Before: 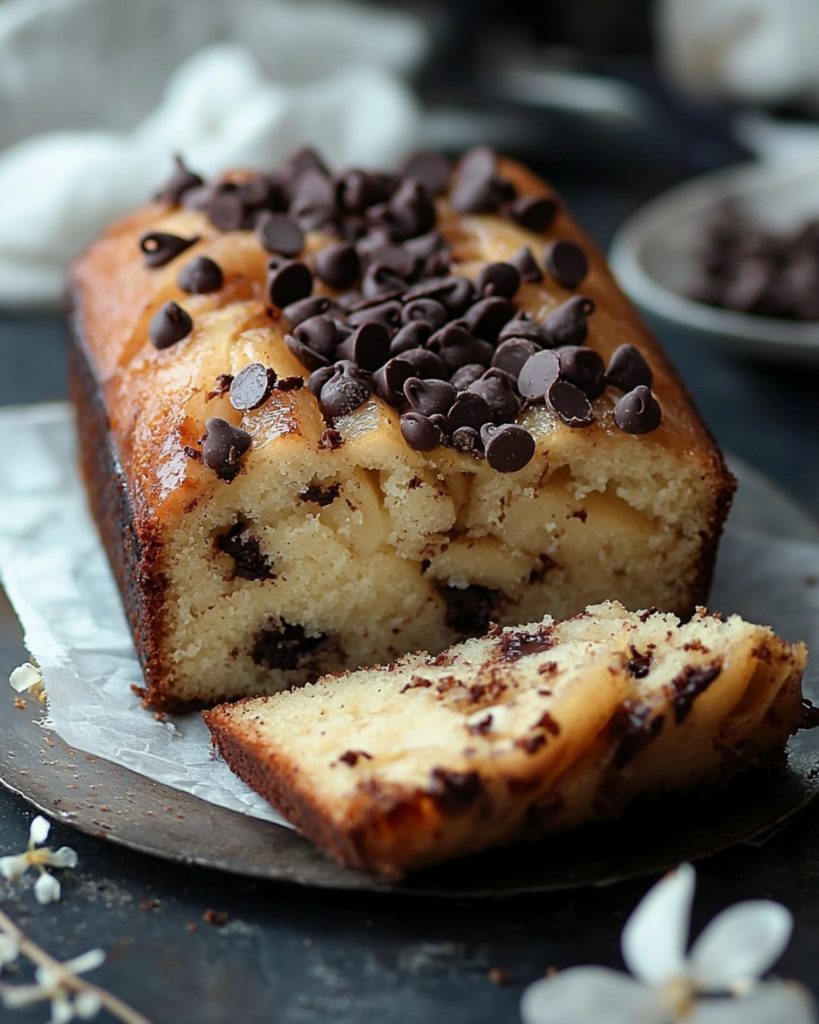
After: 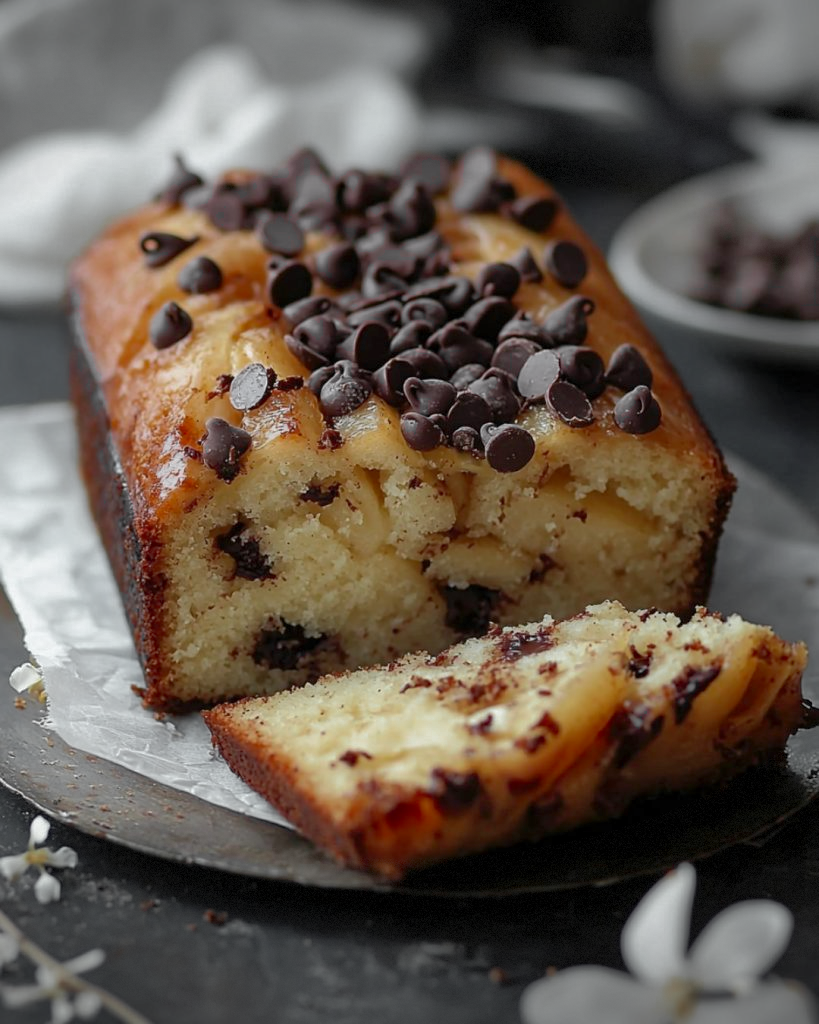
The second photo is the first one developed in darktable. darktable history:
shadows and highlights: on, module defaults
color zones: curves: ch0 [(0.004, 0.388) (0.125, 0.392) (0.25, 0.404) (0.375, 0.5) (0.5, 0.5) (0.625, 0.5) (0.75, 0.5) (0.875, 0.5)]; ch1 [(0, 0.5) (0.125, 0.5) (0.25, 0.5) (0.375, 0.124) (0.524, 0.124) (0.645, 0.128) (0.789, 0.132) (0.914, 0.096) (0.998, 0.068)]
vignetting: fall-off start 100%, brightness -0.406, saturation -0.3, width/height ratio 1.324, dithering 8-bit output, unbound false
